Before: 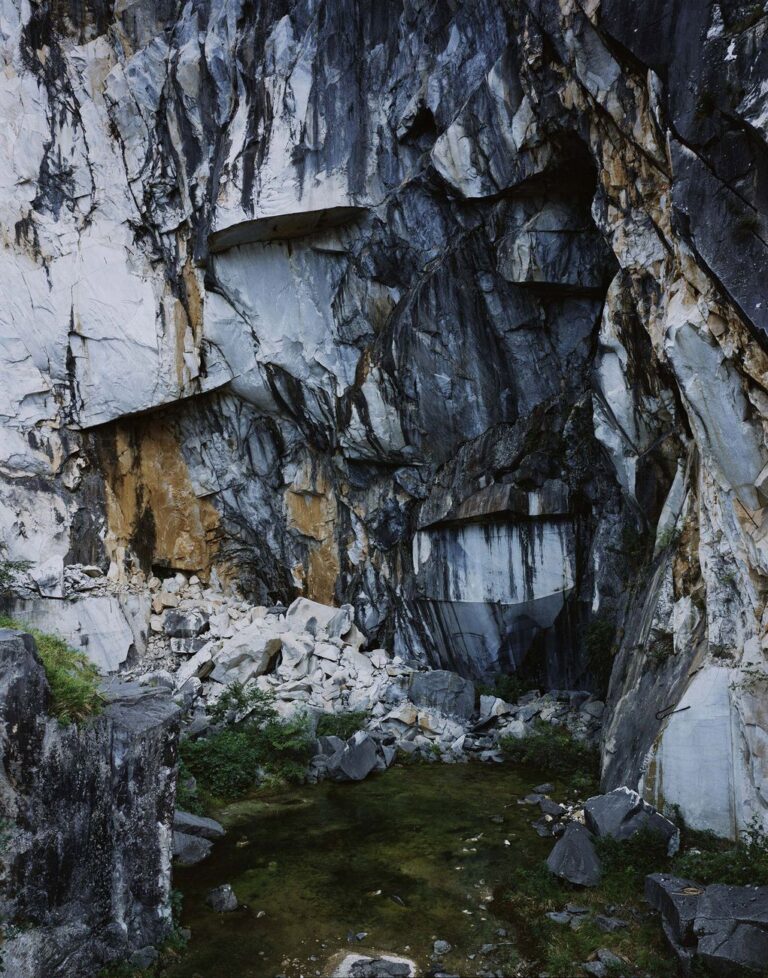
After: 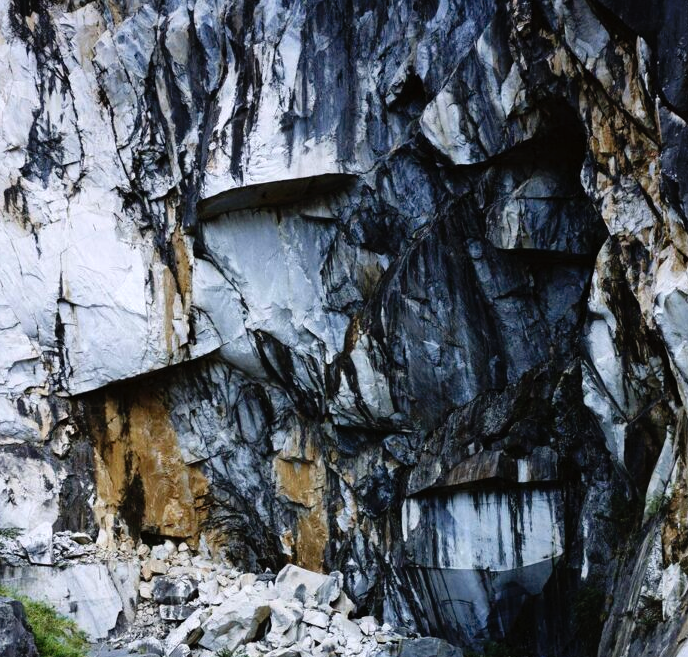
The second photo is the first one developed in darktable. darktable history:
tone curve: curves: ch0 [(0, 0) (0.003, 0.001) (0.011, 0.004) (0.025, 0.011) (0.044, 0.021) (0.069, 0.028) (0.1, 0.036) (0.136, 0.051) (0.177, 0.085) (0.224, 0.127) (0.277, 0.193) (0.335, 0.266) (0.399, 0.338) (0.468, 0.419) (0.543, 0.504) (0.623, 0.593) (0.709, 0.689) (0.801, 0.784) (0.898, 0.888) (1, 1)], preserve colors none
exposure: exposure 0.564 EV, compensate highlight preservation false
crop: left 1.509%, top 3.452%, right 7.696%, bottom 28.452%
